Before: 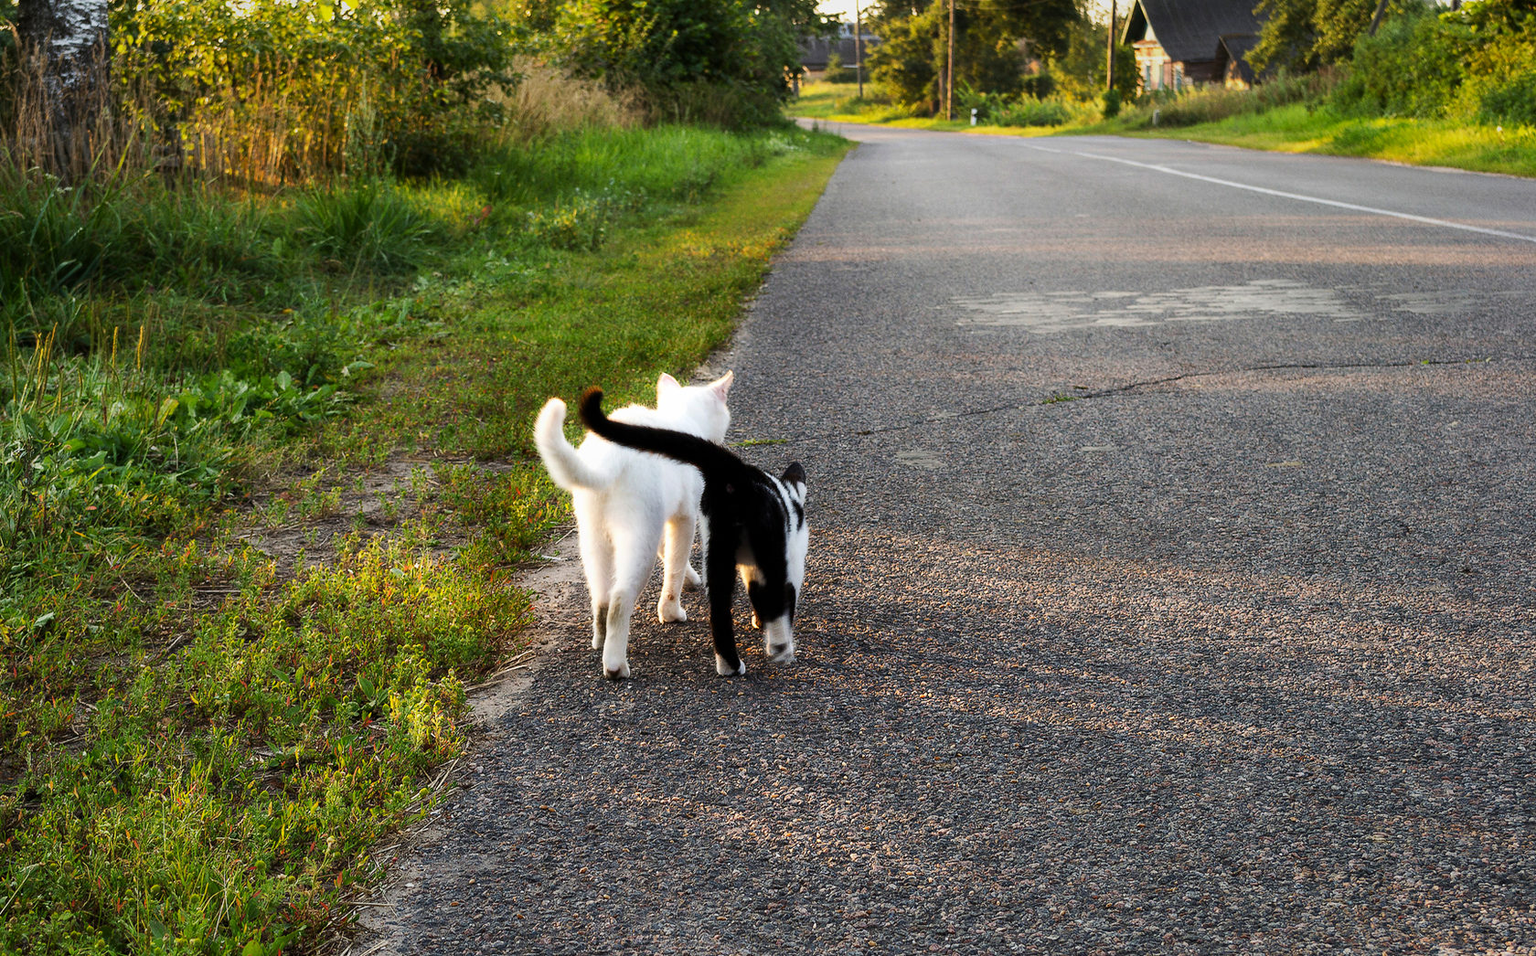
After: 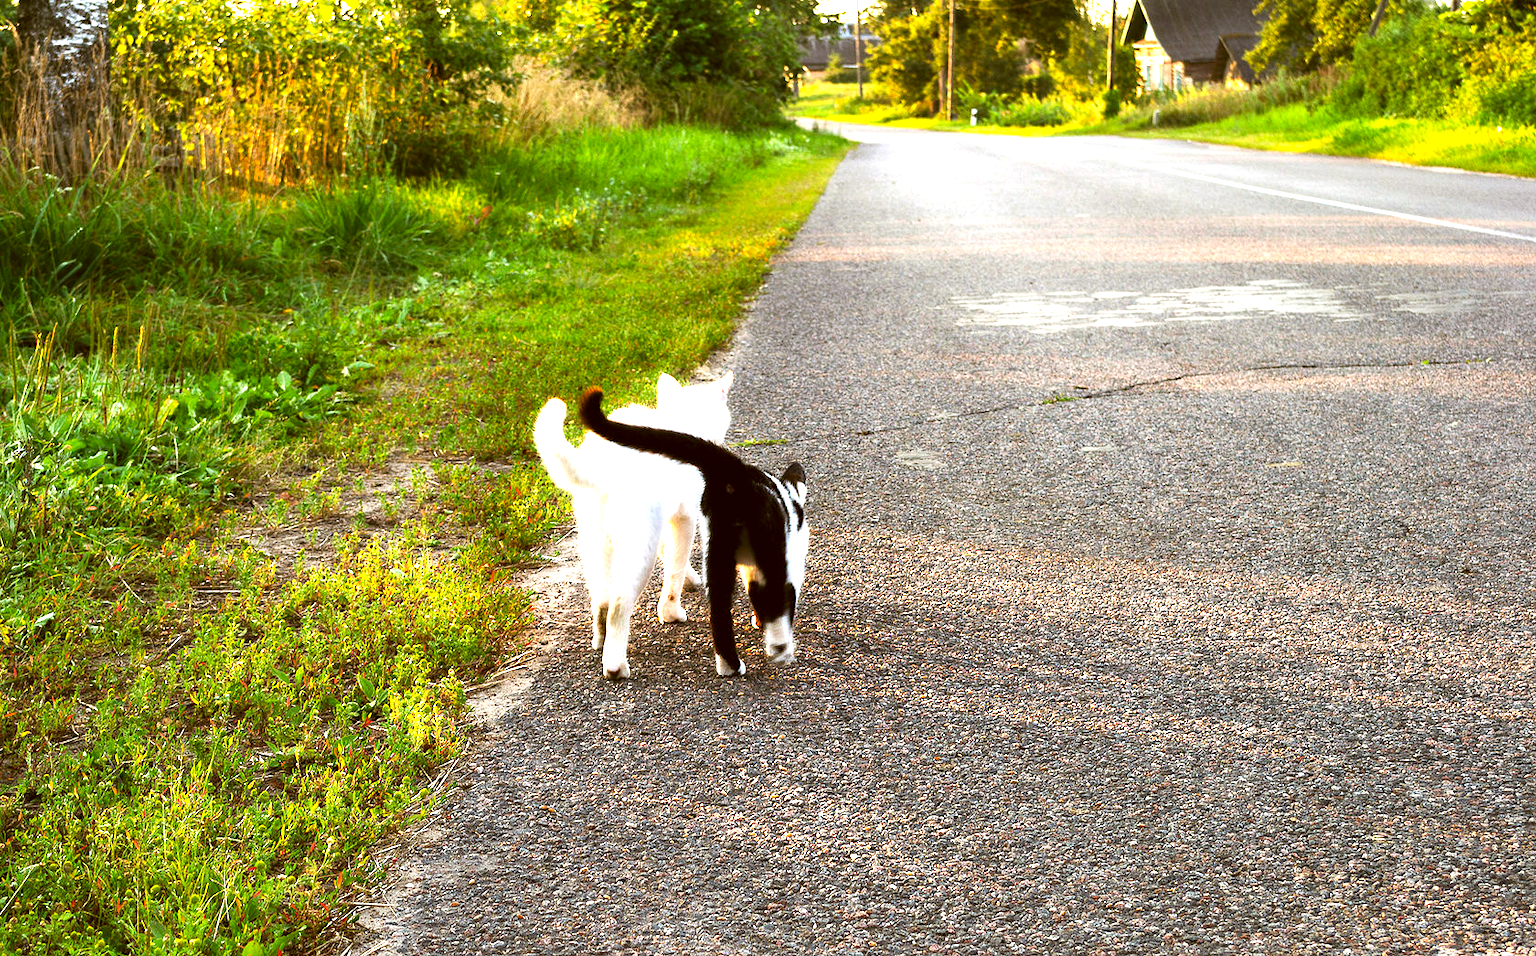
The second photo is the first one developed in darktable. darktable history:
color correction: highlights a* -0.482, highlights b* 0.161, shadows a* 4.66, shadows b* 20.72
contrast brightness saturation: contrast 0.04, saturation 0.16
tone equalizer: on, module defaults
sharpen: radius 5.325, amount 0.312, threshold 26.433
exposure: black level correction 0, exposure 1.3 EV, compensate highlight preservation false
